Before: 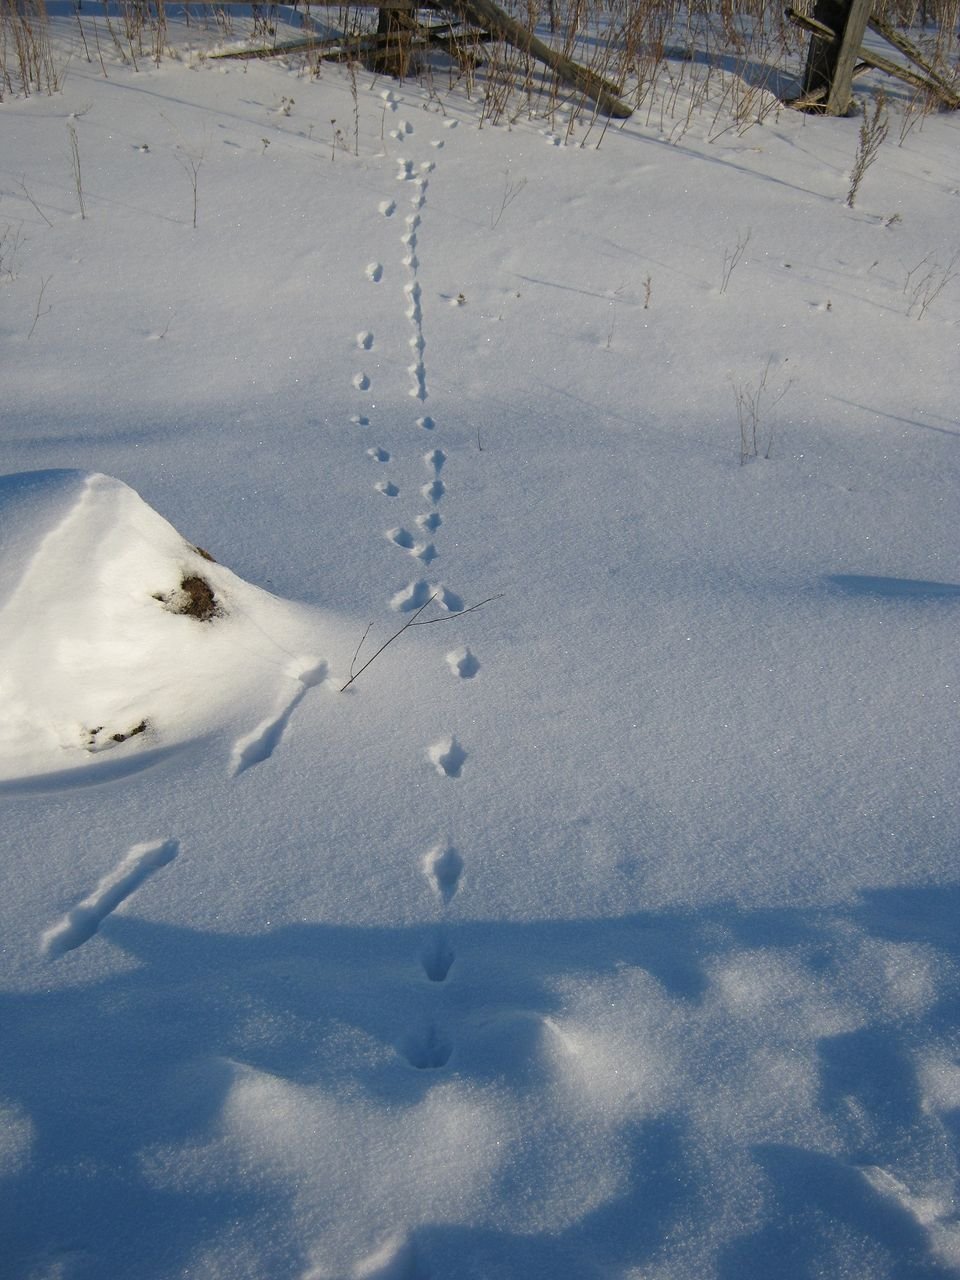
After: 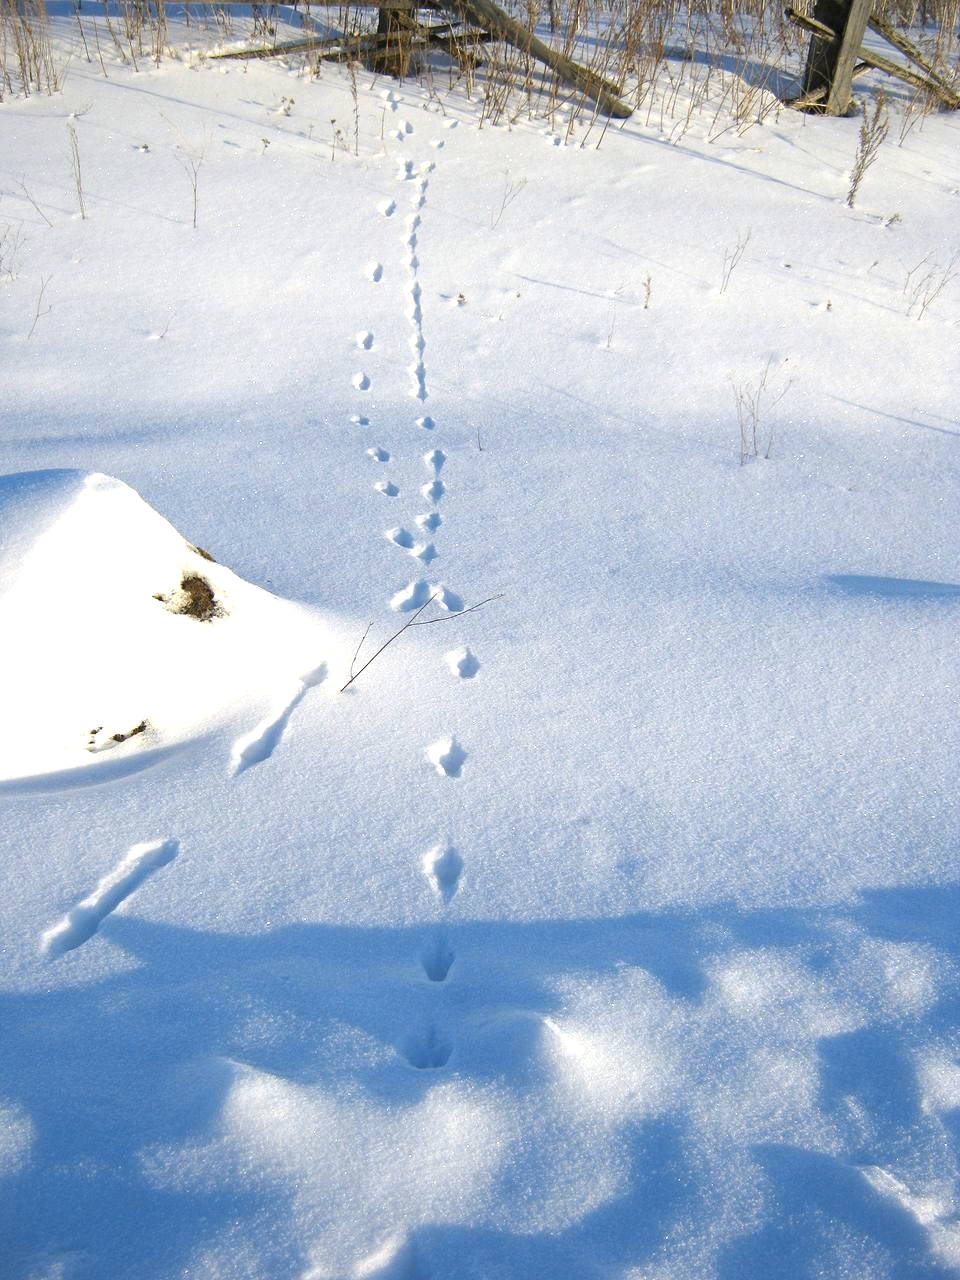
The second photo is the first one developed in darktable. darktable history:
color contrast: green-magenta contrast 0.8, blue-yellow contrast 1.1, unbound 0
exposure: black level correction 0, exposure 1.2 EV, compensate exposure bias true, compensate highlight preservation false
